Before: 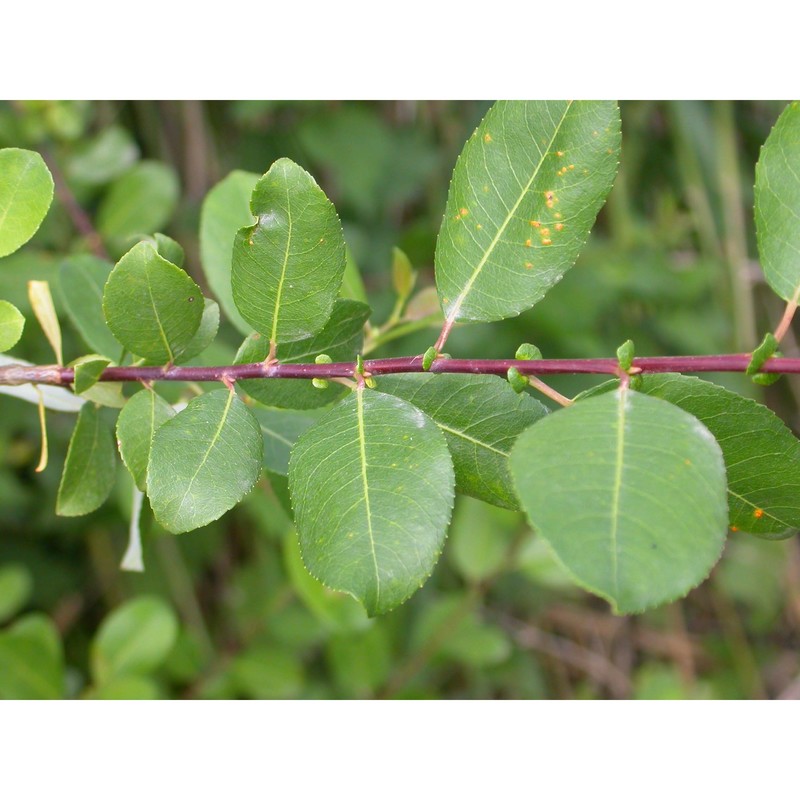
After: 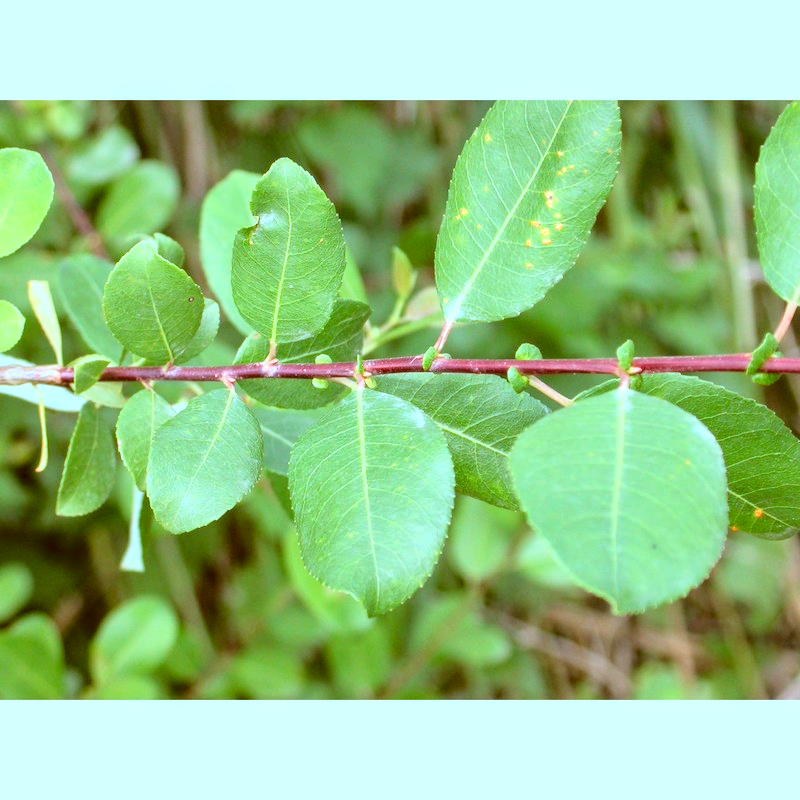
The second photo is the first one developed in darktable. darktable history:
local contrast: on, module defaults
base curve: curves: ch0 [(0, 0) (0.028, 0.03) (0.121, 0.232) (0.46, 0.748) (0.859, 0.968) (1, 1)]
color correction: highlights a* -14.27, highlights b* -16.15, shadows a* 10.81, shadows b* 28.92
